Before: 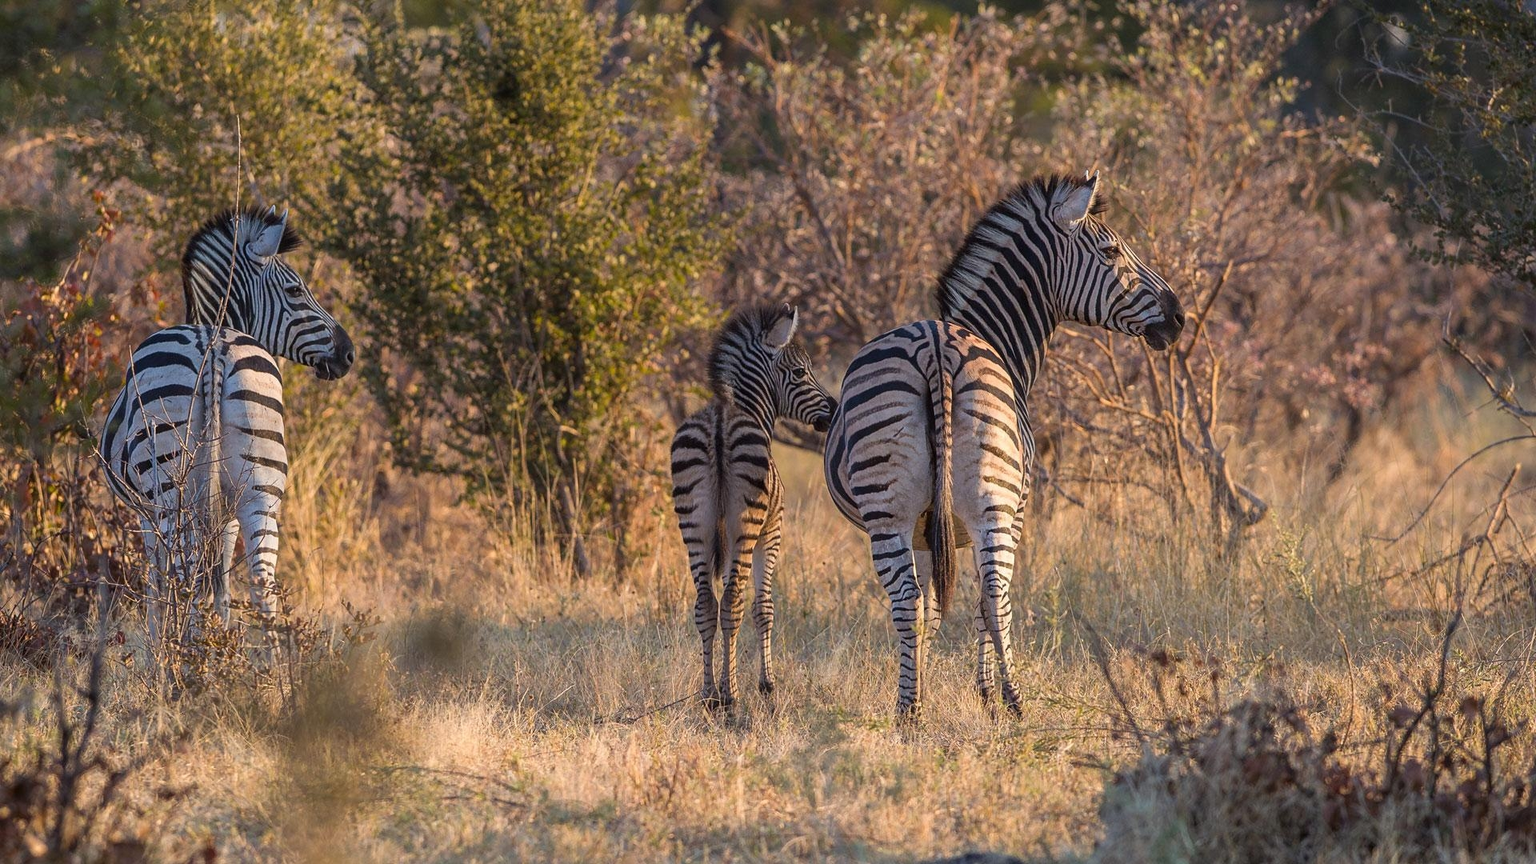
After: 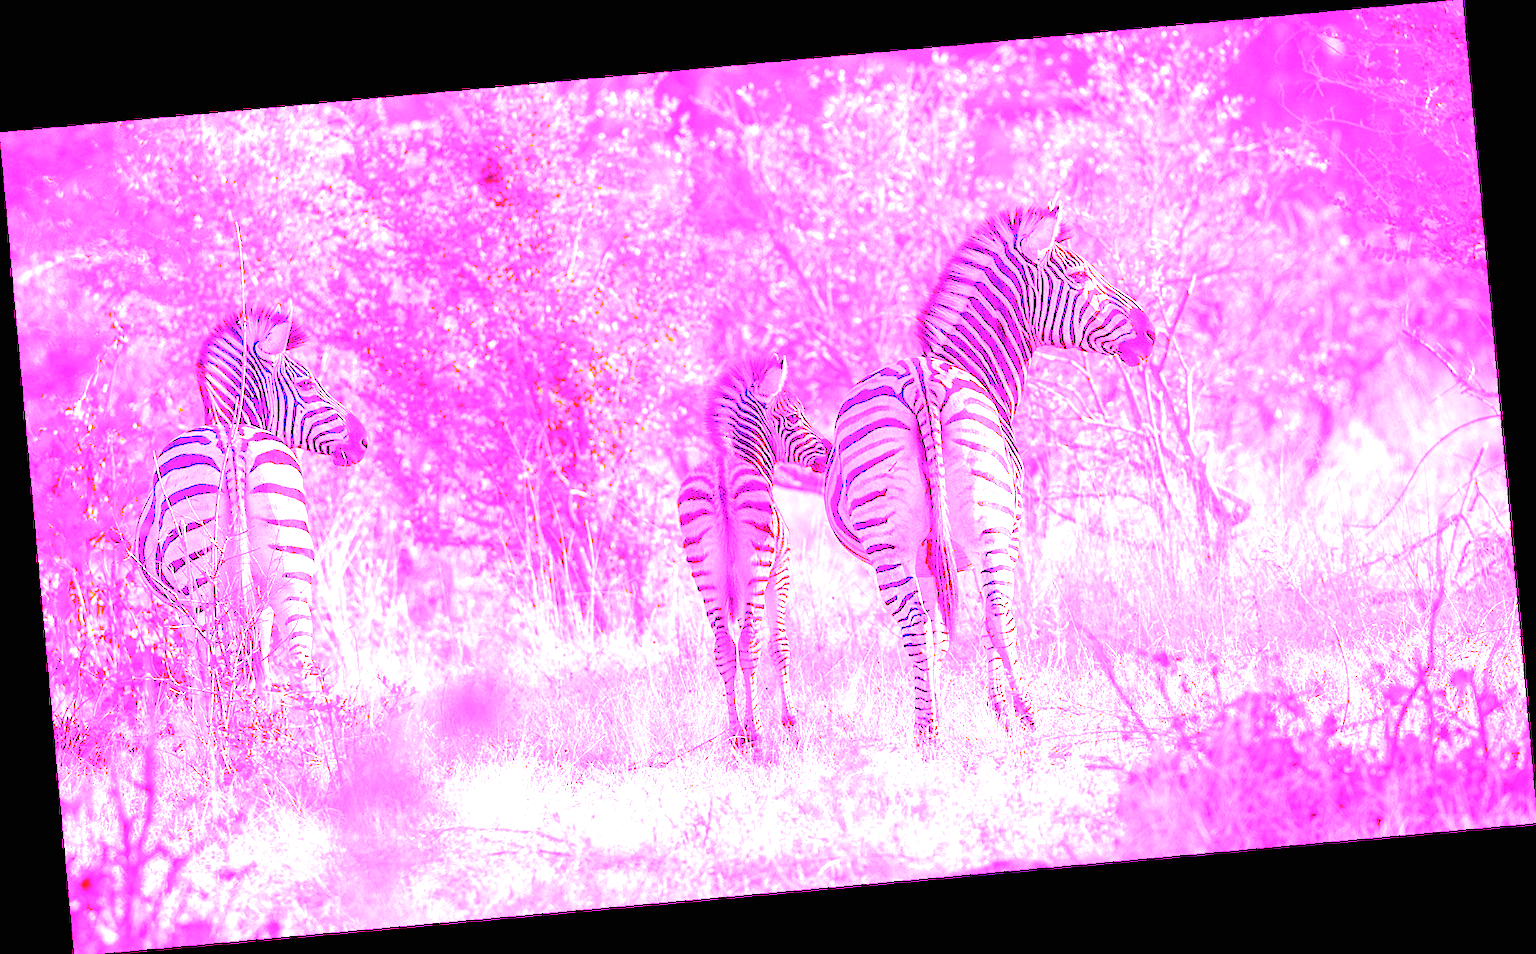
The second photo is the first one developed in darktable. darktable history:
rotate and perspective: rotation -5.2°, automatic cropping off
white balance: red 8, blue 8
exposure: black level correction 0, exposure 1.625 EV, compensate exposure bias true, compensate highlight preservation false
